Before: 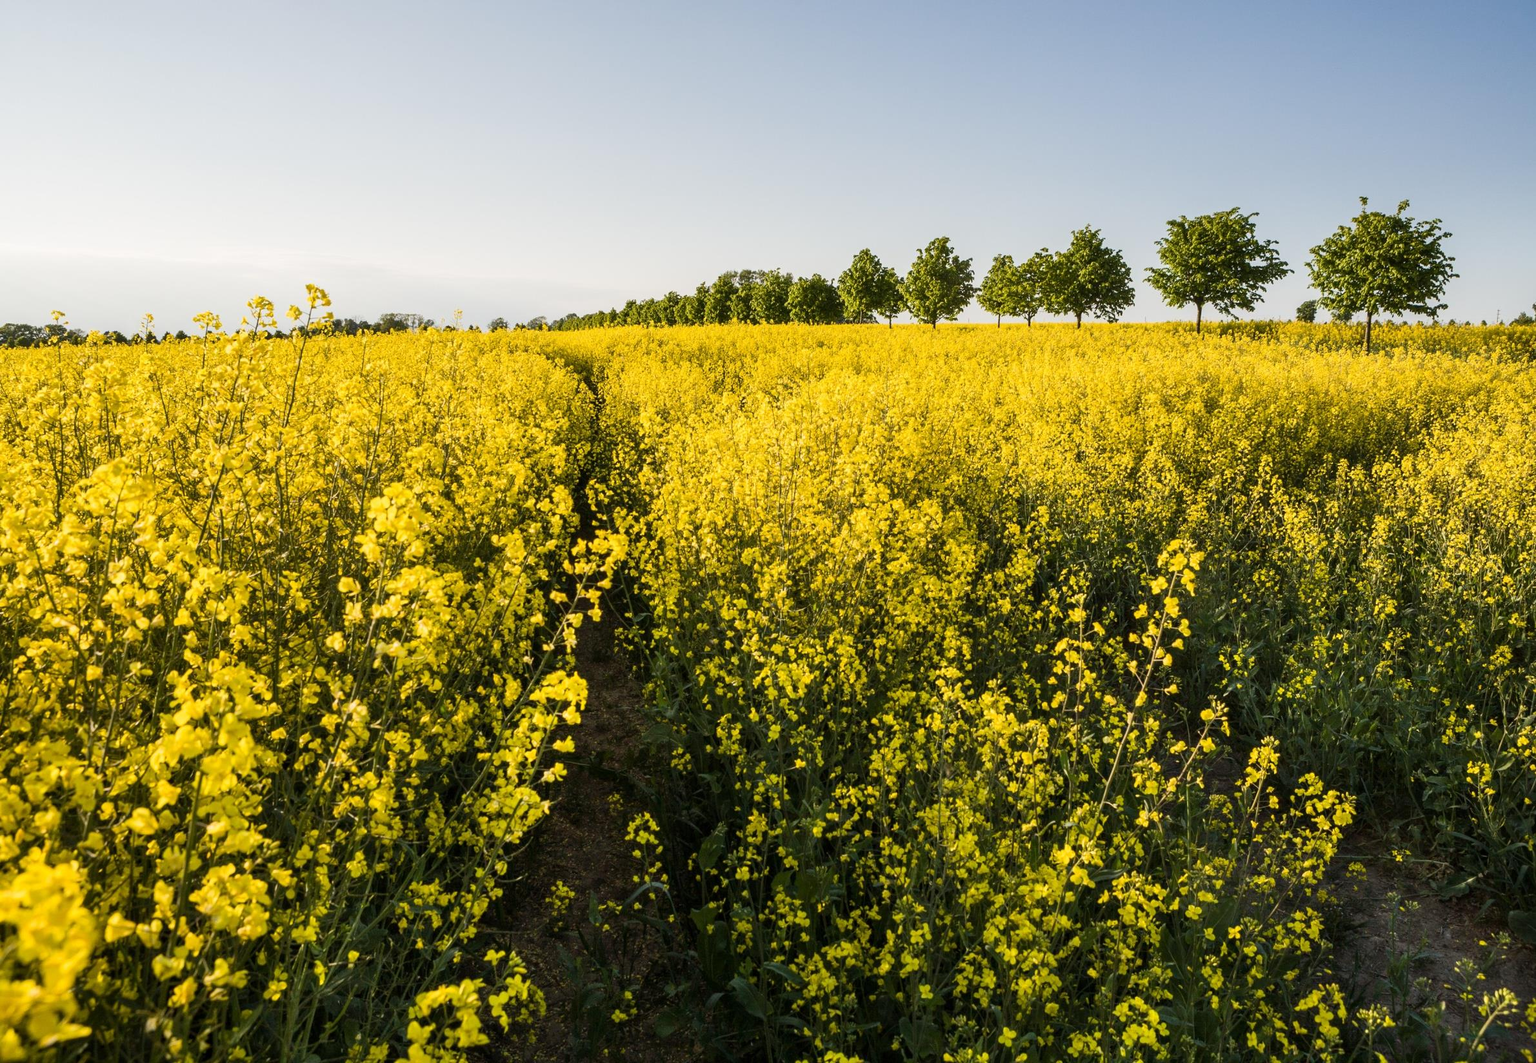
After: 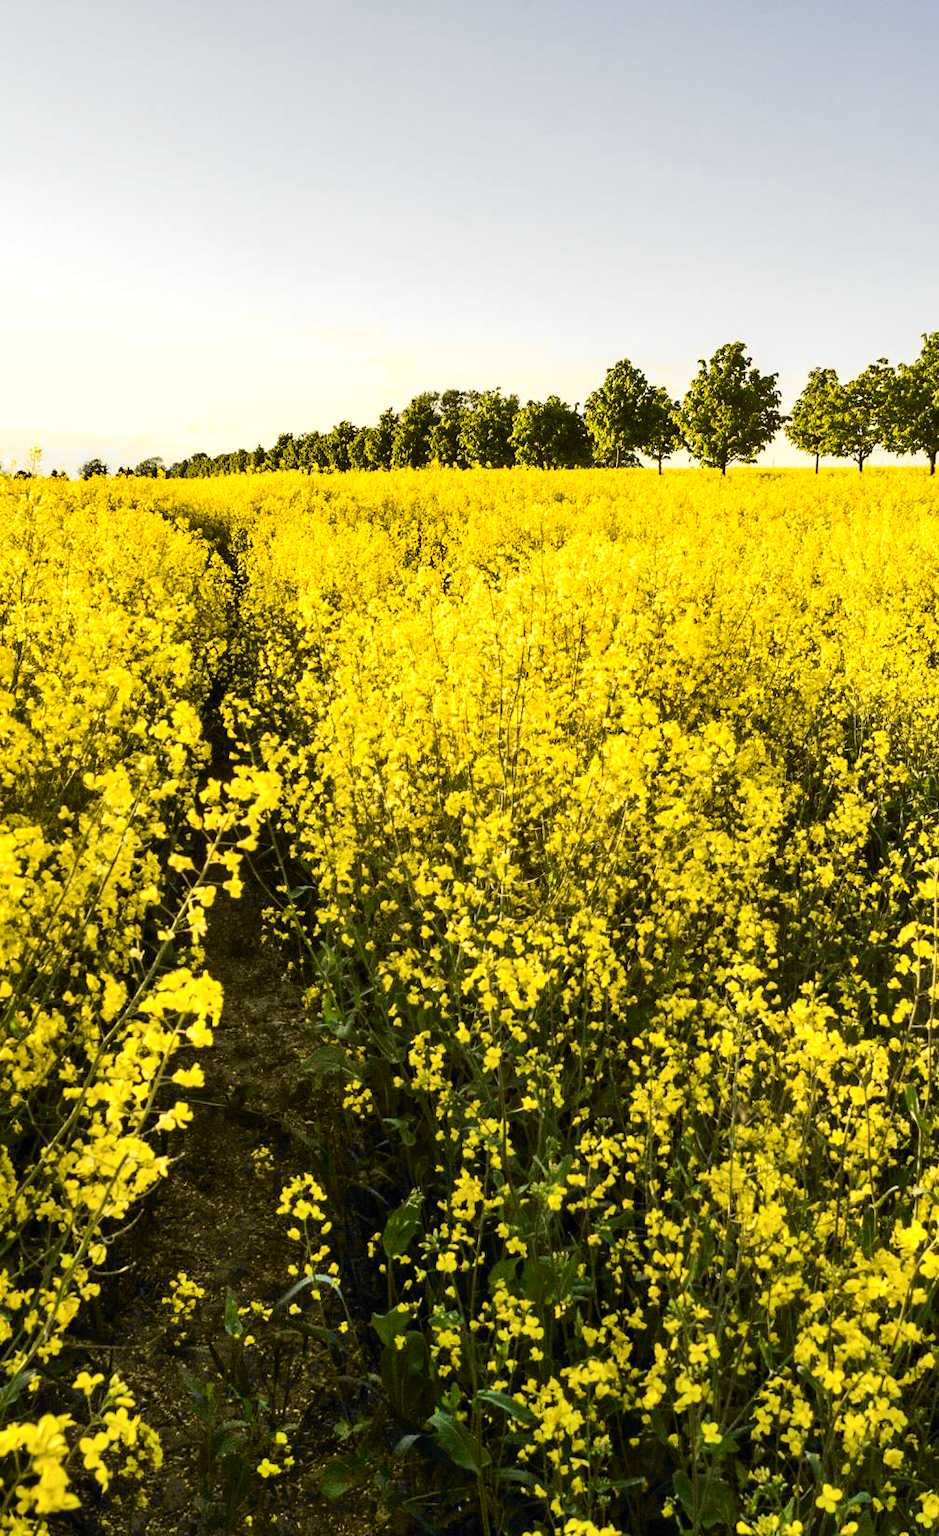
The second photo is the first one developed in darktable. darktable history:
crop: left 28.225%, right 29.408%
exposure: exposure 0.495 EV, compensate highlight preservation false
color balance rgb: highlights gain › chroma 2.031%, highlights gain › hue 72.69°, perceptual saturation grading › global saturation -2.107%, perceptual saturation grading › highlights -7.395%, perceptual saturation grading › mid-tones 8.661%, perceptual saturation grading › shadows 4.111%, global vibrance 20%
shadows and highlights: soften with gaussian
tone curve: curves: ch0 [(0, 0) (0.071, 0.047) (0.266, 0.26) (0.483, 0.554) (0.753, 0.811) (1, 0.983)]; ch1 [(0, 0) (0.346, 0.307) (0.408, 0.387) (0.463, 0.465) (0.482, 0.493) (0.502, 0.499) (0.517, 0.502) (0.55, 0.548) (0.597, 0.61) (0.651, 0.698) (1, 1)]; ch2 [(0, 0) (0.346, 0.34) (0.434, 0.46) (0.485, 0.494) (0.5, 0.498) (0.517, 0.506) (0.526, 0.545) (0.583, 0.61) (0.625, 0.659) (1, 1)], color space Lab, independent channels, preserve colors none
